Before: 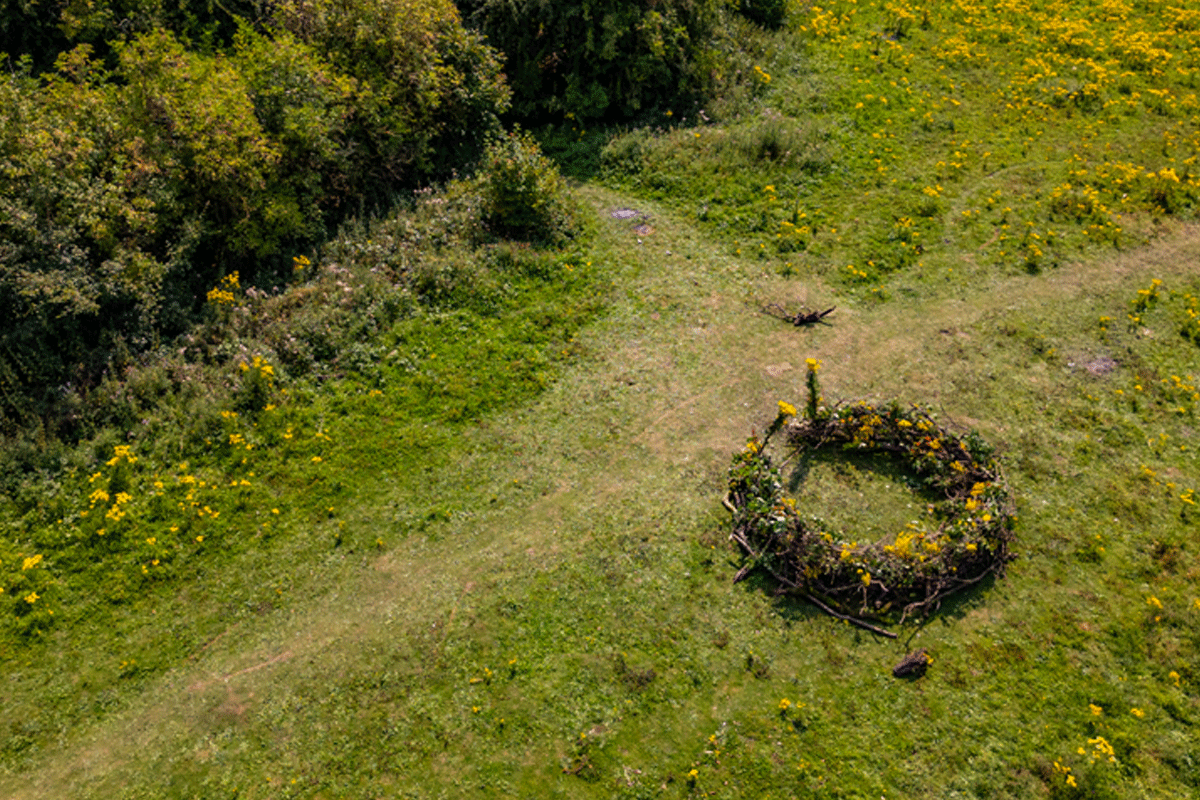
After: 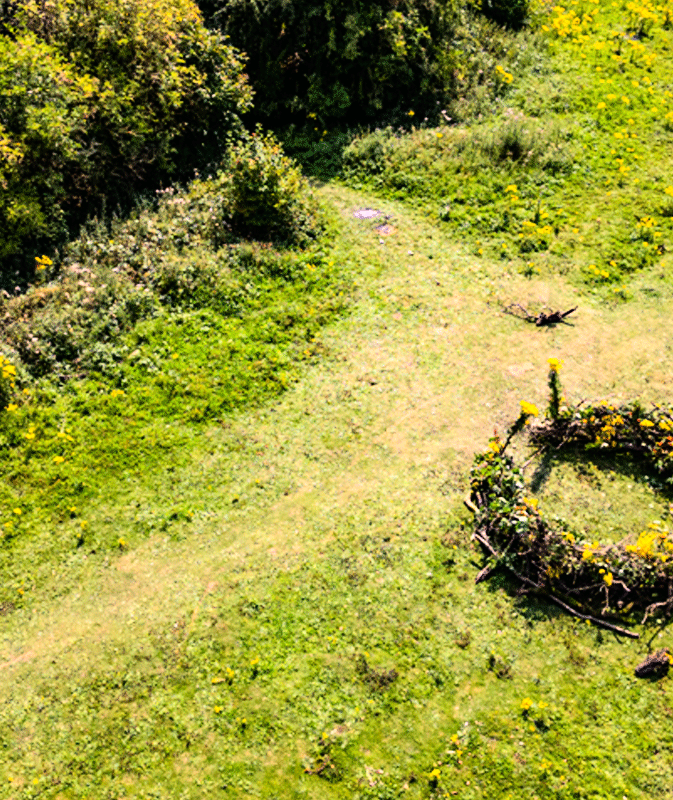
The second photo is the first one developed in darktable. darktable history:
crop: left 21.554%, right 22.351%
base curve: curves: ch0 [(0, 0) (0.007, 0.004) (0.027, 0.03) (0.046, 0.07) (0.207, 0.54) (0.442, 0.872) (0.673, 0.972) (1, 1)]
